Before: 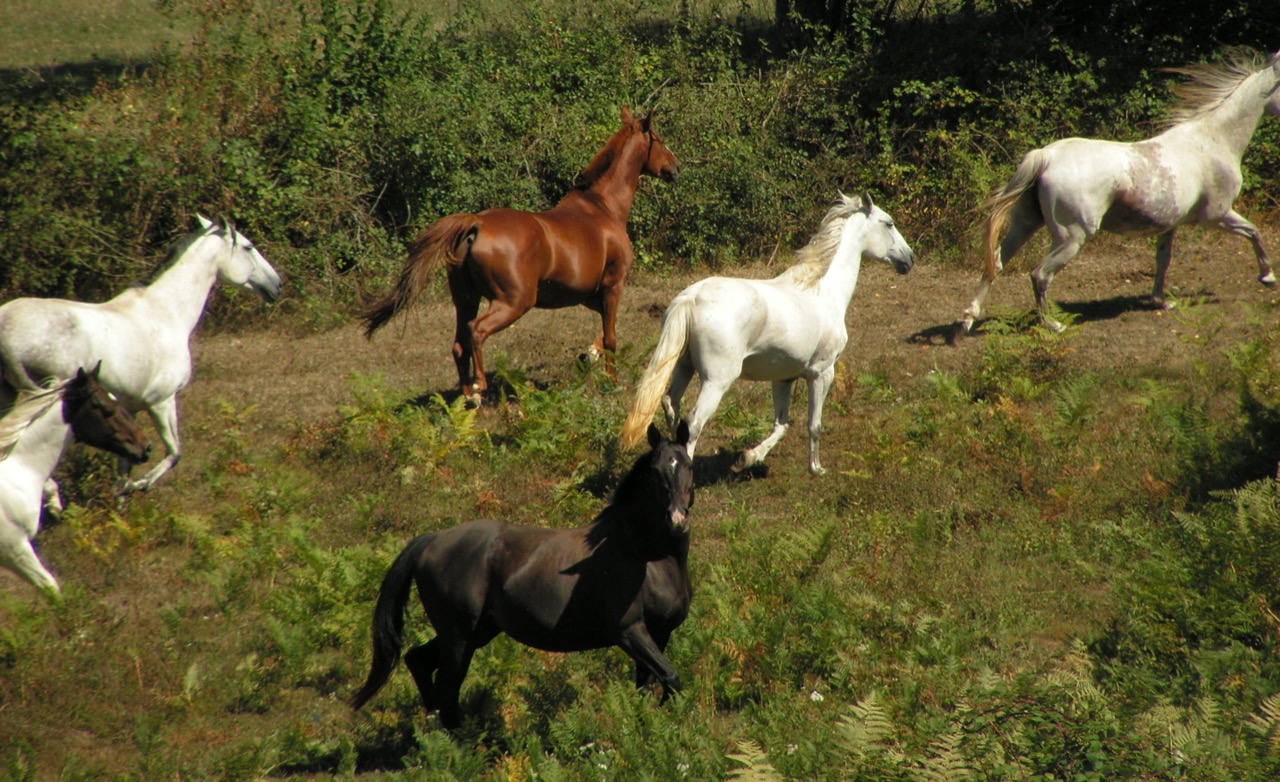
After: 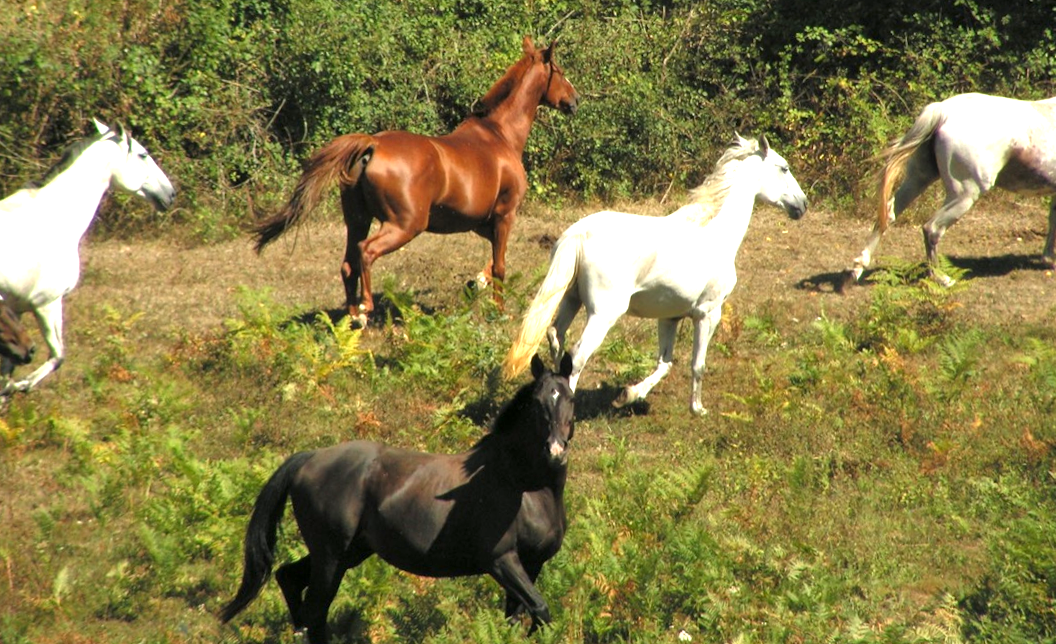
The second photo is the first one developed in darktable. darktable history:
crop and rotate: angle -3.3°, left 5.135%, top 5.19%, right 4.714%, bottom 4.746%
exposure: exposure 1.166 EV, compensate exposure bias true, compensate highlight preservation false
